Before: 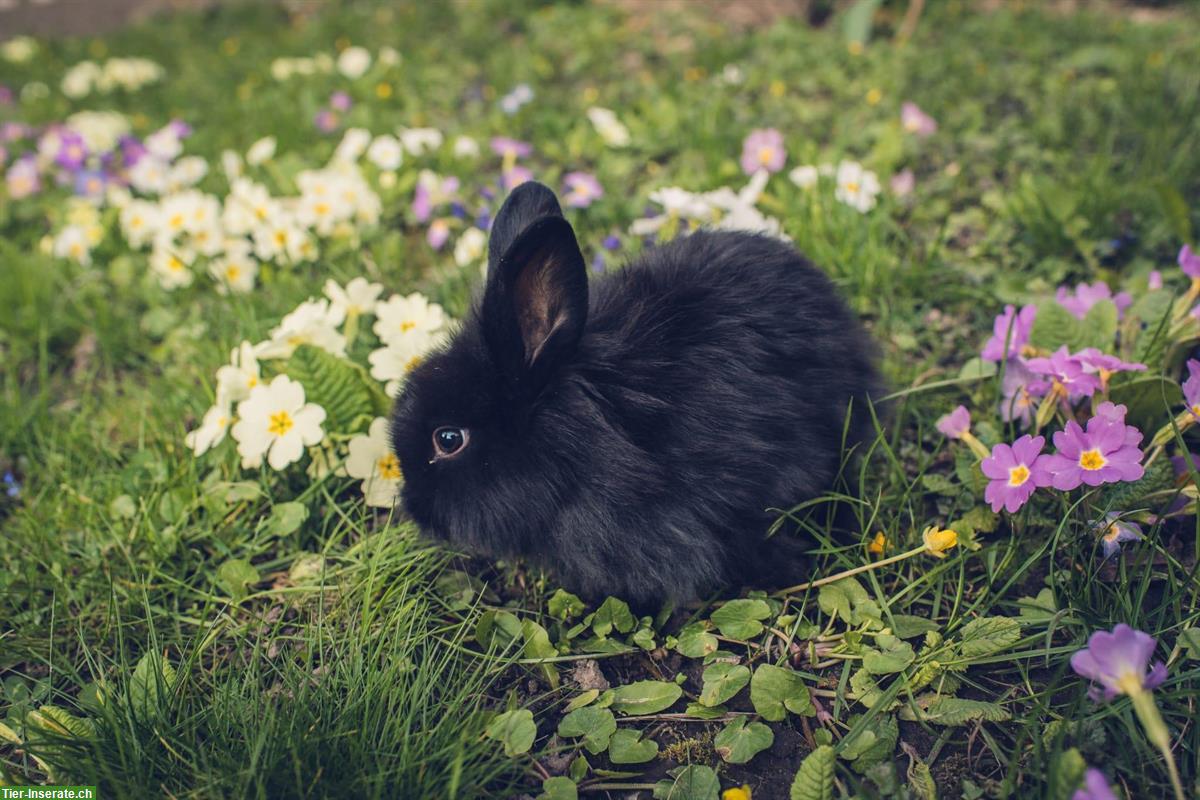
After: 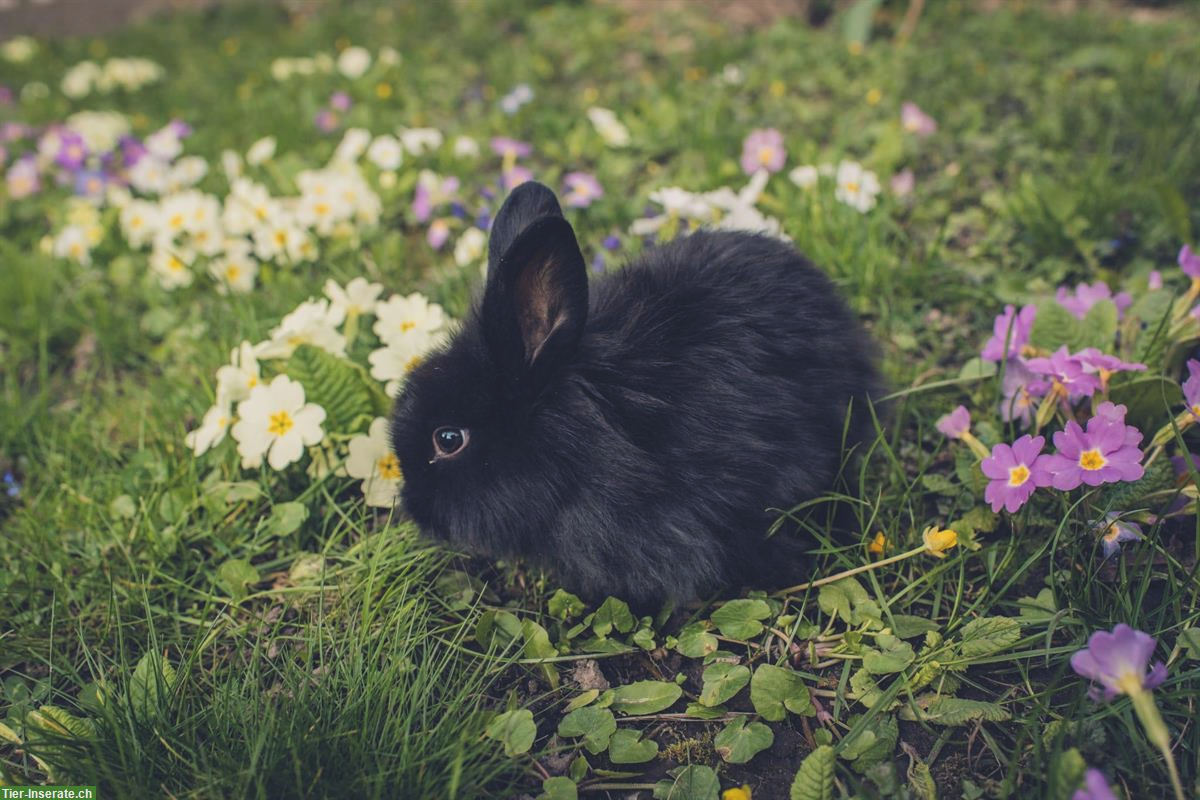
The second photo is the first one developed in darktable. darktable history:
exposure: black level correction -0.013, exposure -0.195 EV, compensate highlight preservation false
